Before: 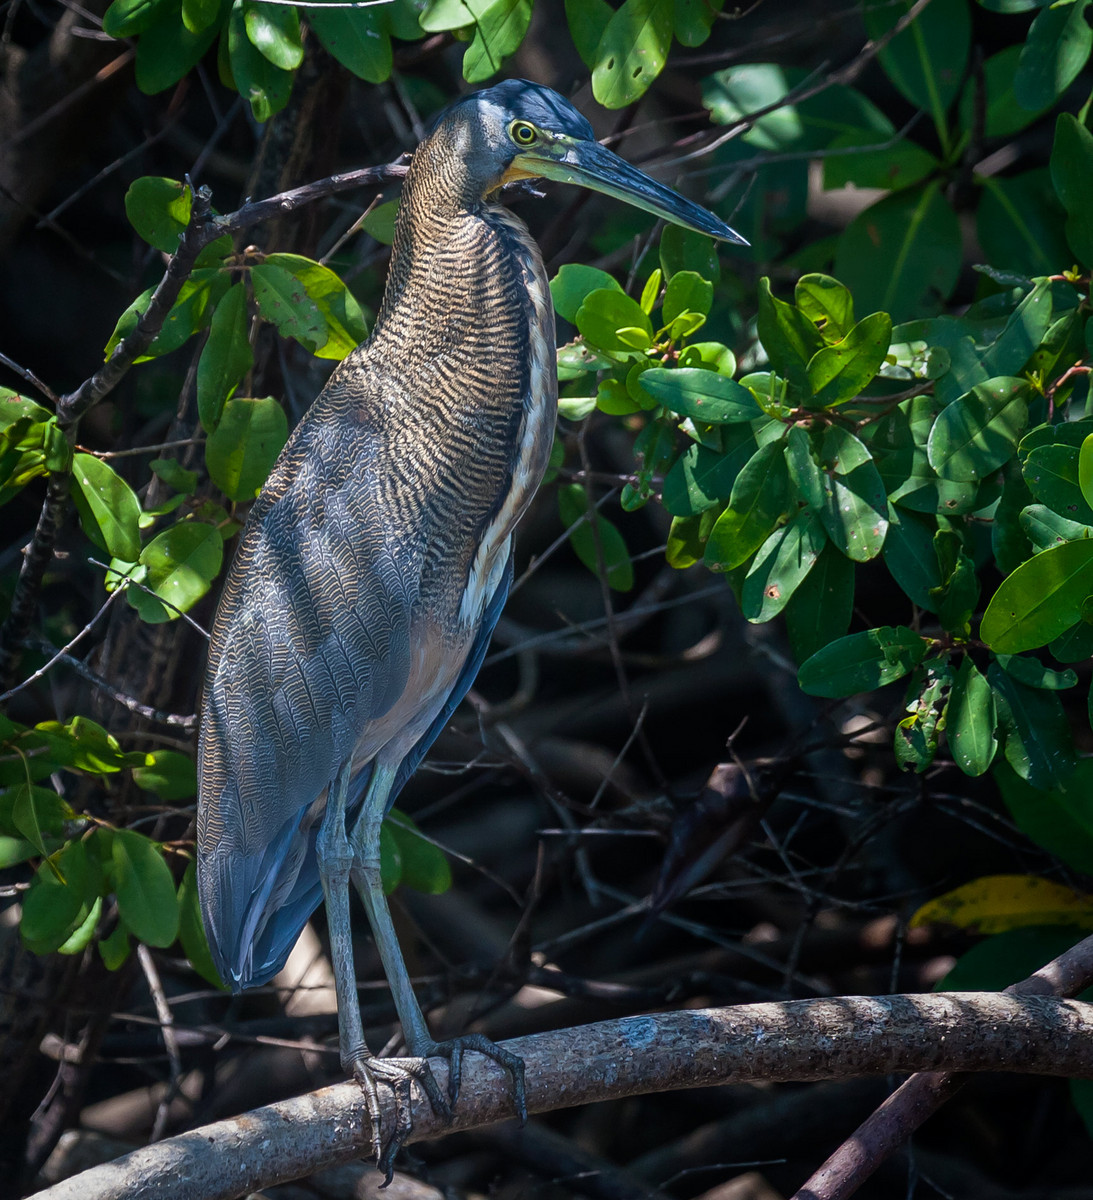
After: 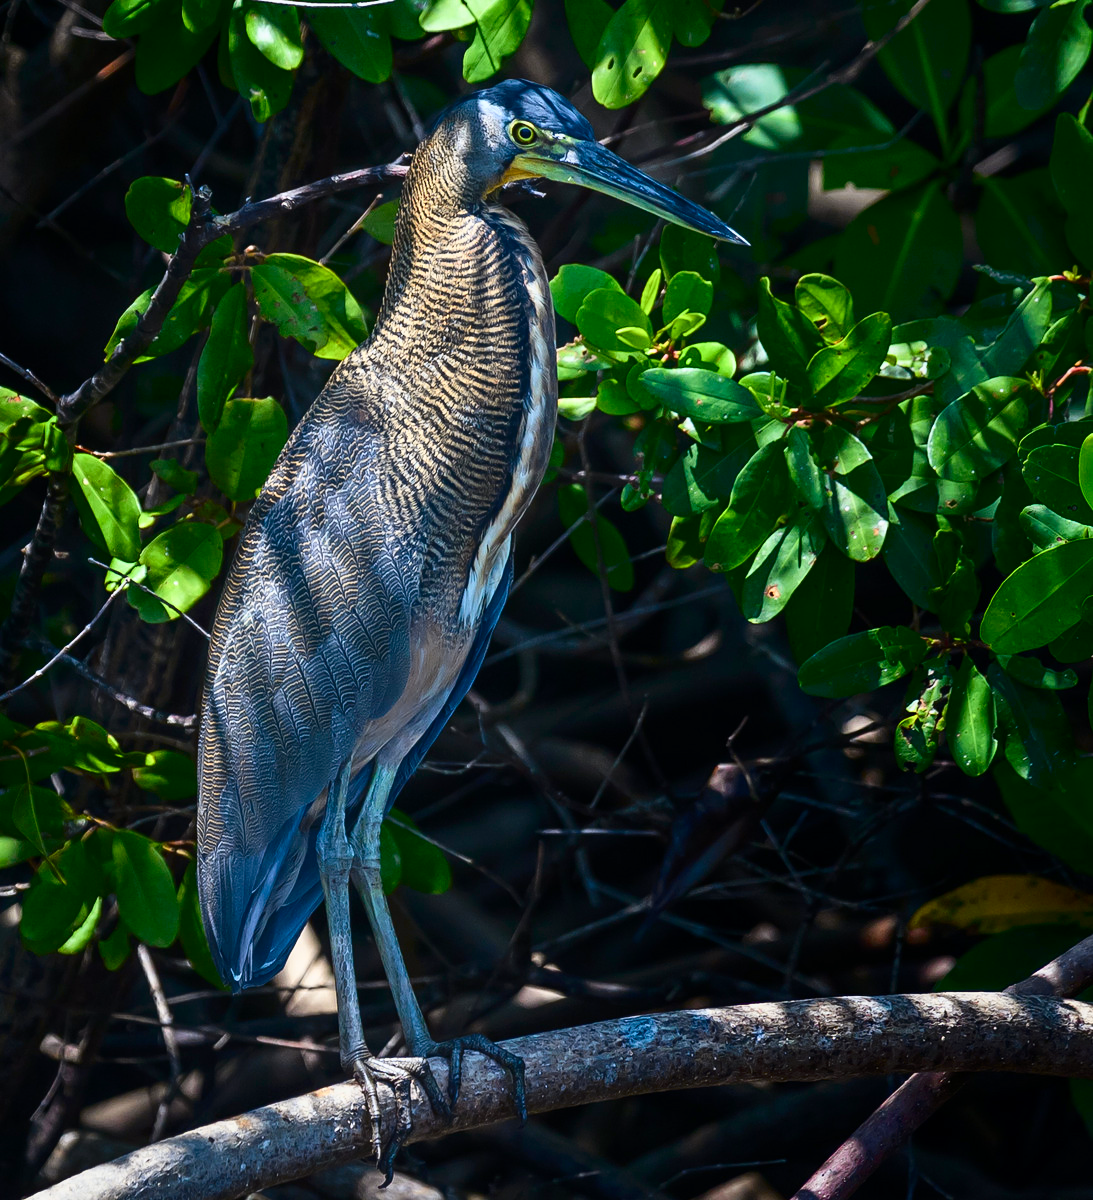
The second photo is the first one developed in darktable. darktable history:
tone curve: curves: ch0 [(0, 0) (0.187, 0.12) (0.384, 0.363) (0.618, 0.698) (0.754, 0.857) (0.875, 0.956) (1, 0.987)]; ch1 [(0, 0) (0.402, 0.36) (0.476, 0.466) (0.501, 0.501) (0.518, 0.514) (0.564, 0.608) (0.614, 0.664) (0.692, 0.744) (1, 1)]; ch2 [(0, 0) (0.435, 0.412) (0.483, 0.481) (0.503, 0.503) (0.522, 0.535) (0.563, 0.601) (0.627, 0.699) (0.699, 0.753) (0.997, 0.858)], color space Lab, independent channels, preserve colors none
